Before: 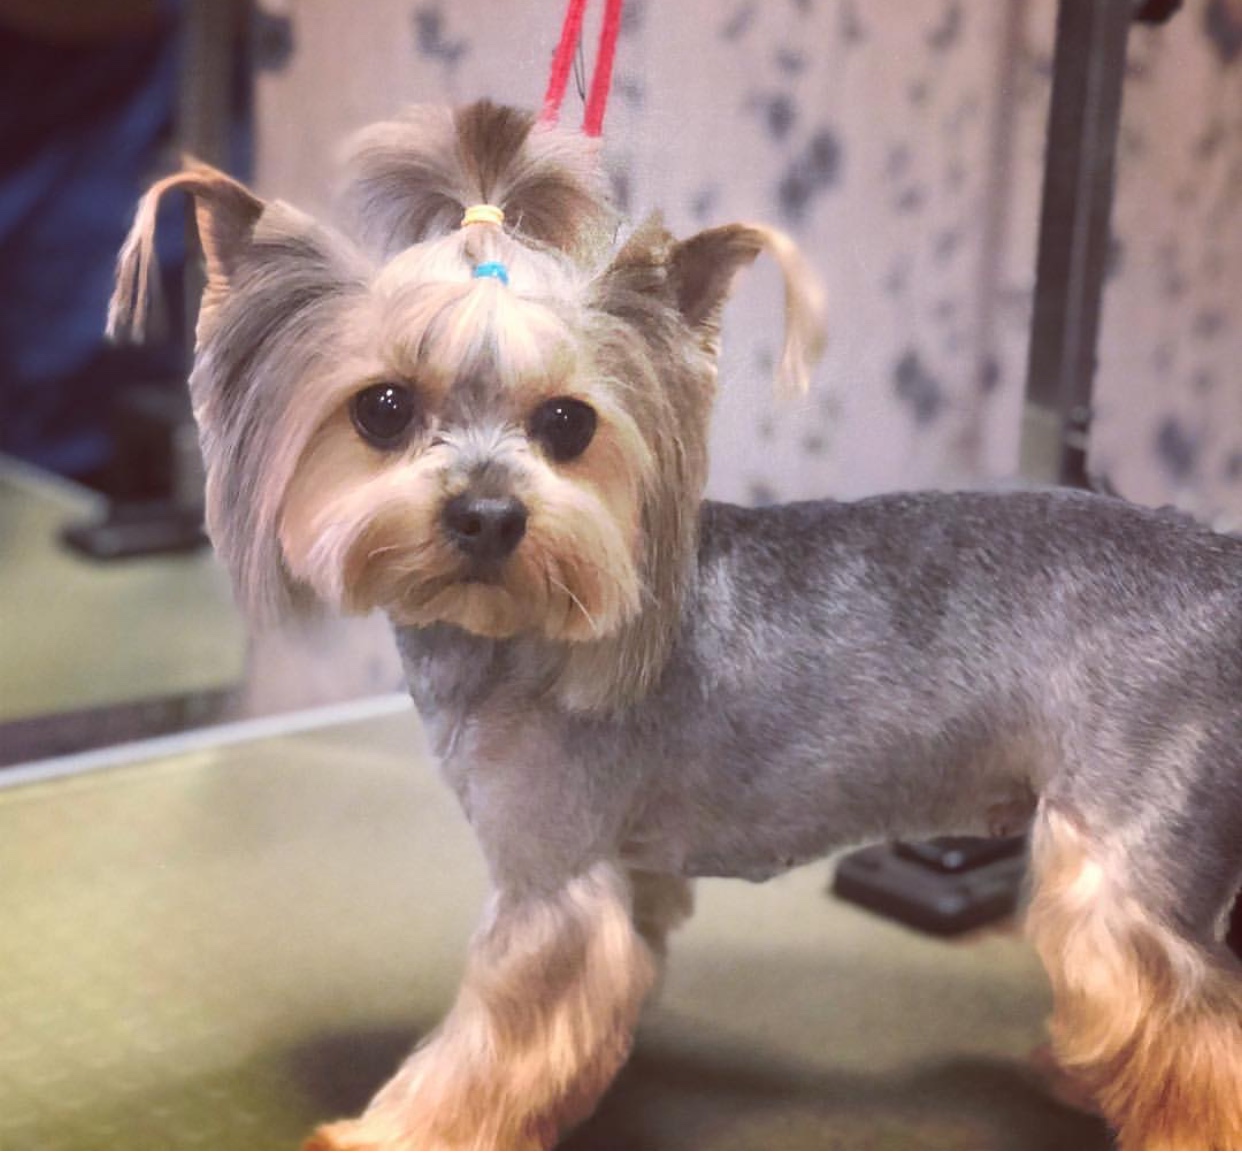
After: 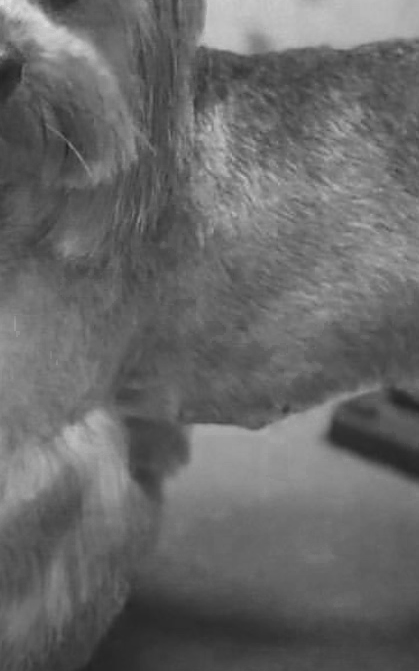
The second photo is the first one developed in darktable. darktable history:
sharpen: radius 1.892, amount 0.403, threshold 1.447
color zones: curves: ch0 [(0.002, 0.429) (0.121, 0.212) (0.198, 0.113) (0.276, 0.344) (0.331, 0.541) (0.41, 0.56) (0.482, 0.289) (0.619, 0.227) (0.721, 0.18) (0.821, 0.435) (0.928, 0.555) (1, 0.587)]; ch1 [(0, 0) (0.143, 0) (0.286, 0) (0.429, 0) (0.571, 0) (0.714, 0) (0.857, 0)], mix 28.15%
crop: left 40.634%, top 39.162%, right 25.607%, bottom 2.833%
